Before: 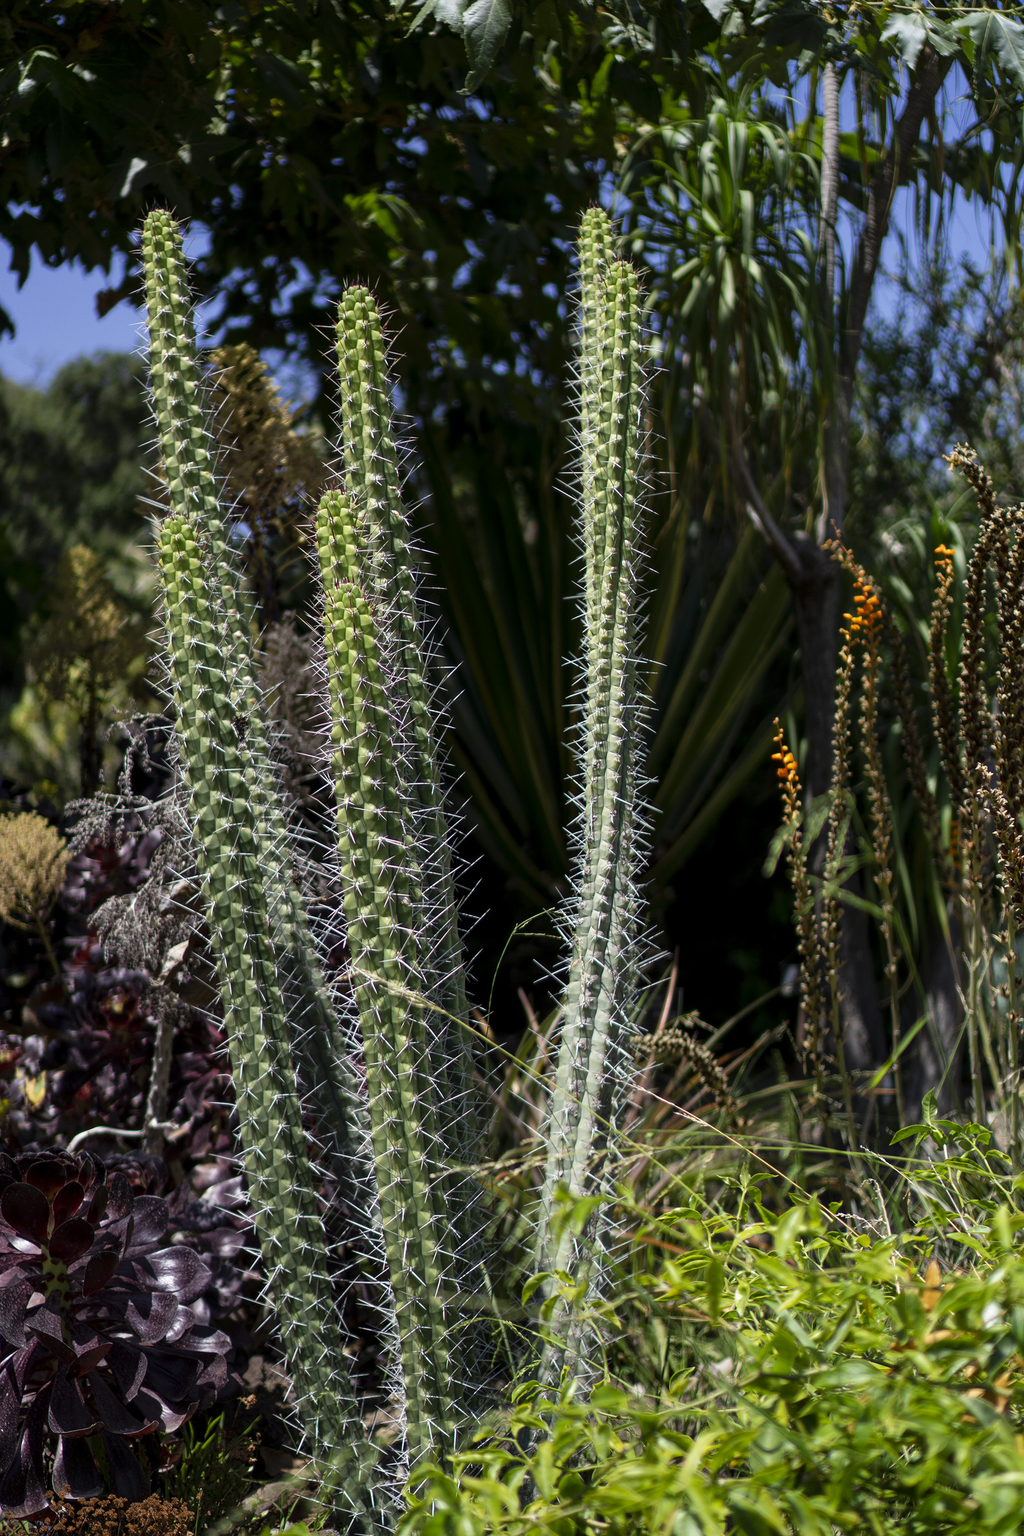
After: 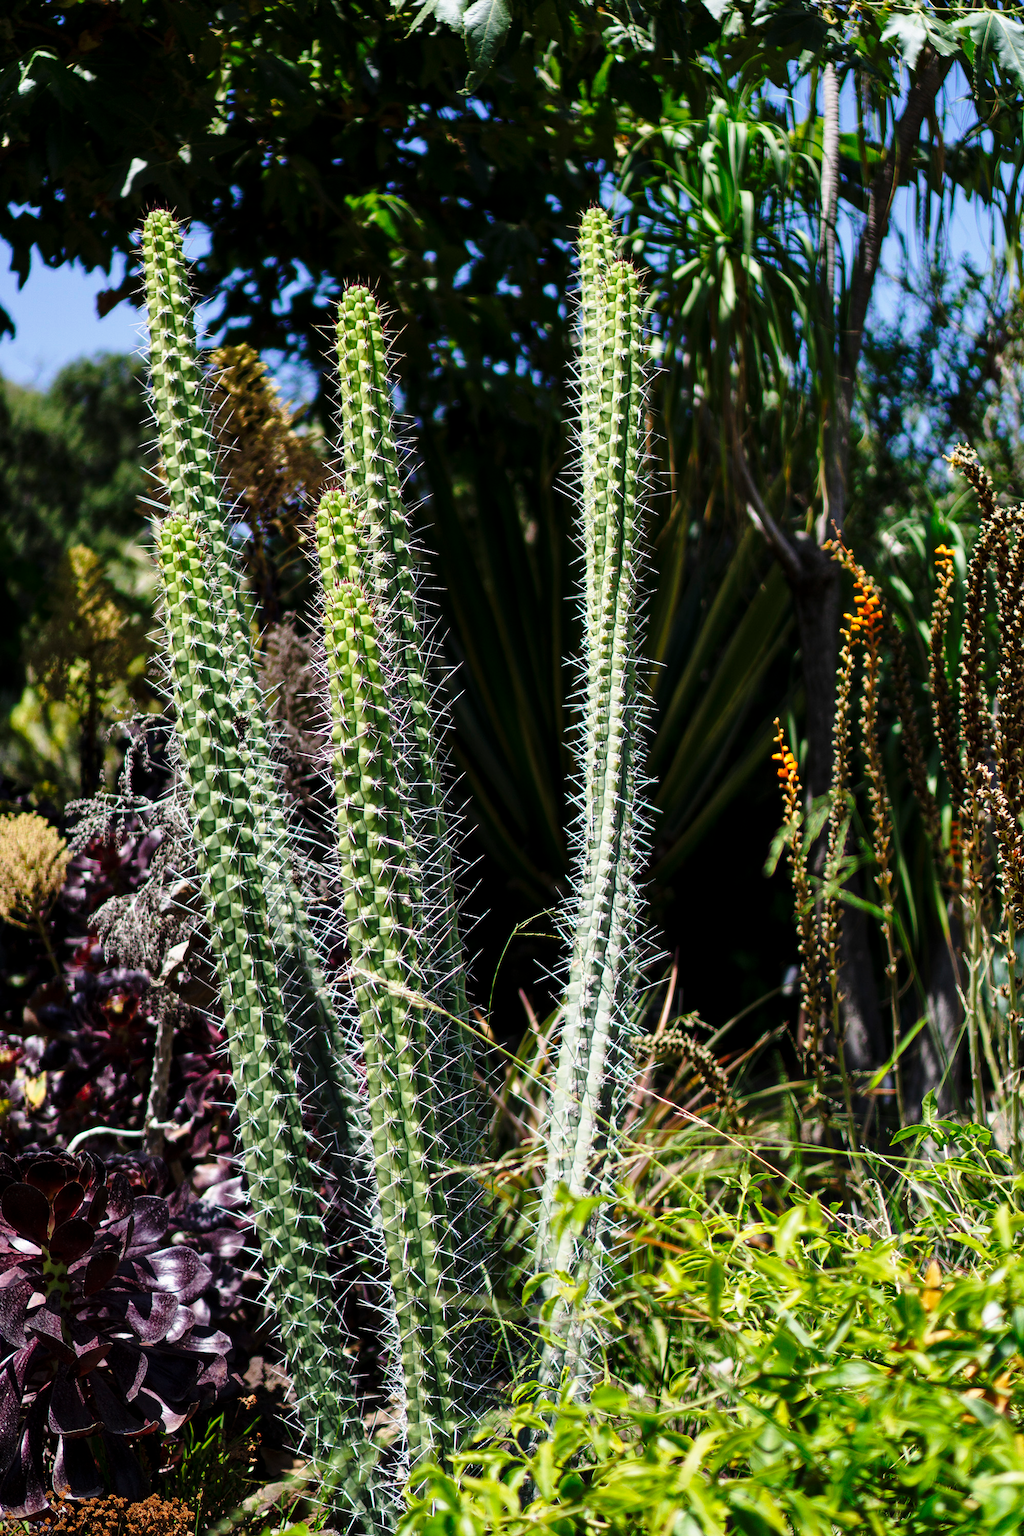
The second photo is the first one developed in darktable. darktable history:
shadows and highlights: shadows 20.91, highlights -82.73, soften with gaussian
base curve: curves: ch0 [(0, 0) (0.028, 0.03) (0.121, 0.232) (0.46, 0.748) (0.859, 0.968) (1, 1)], preserve colors none
